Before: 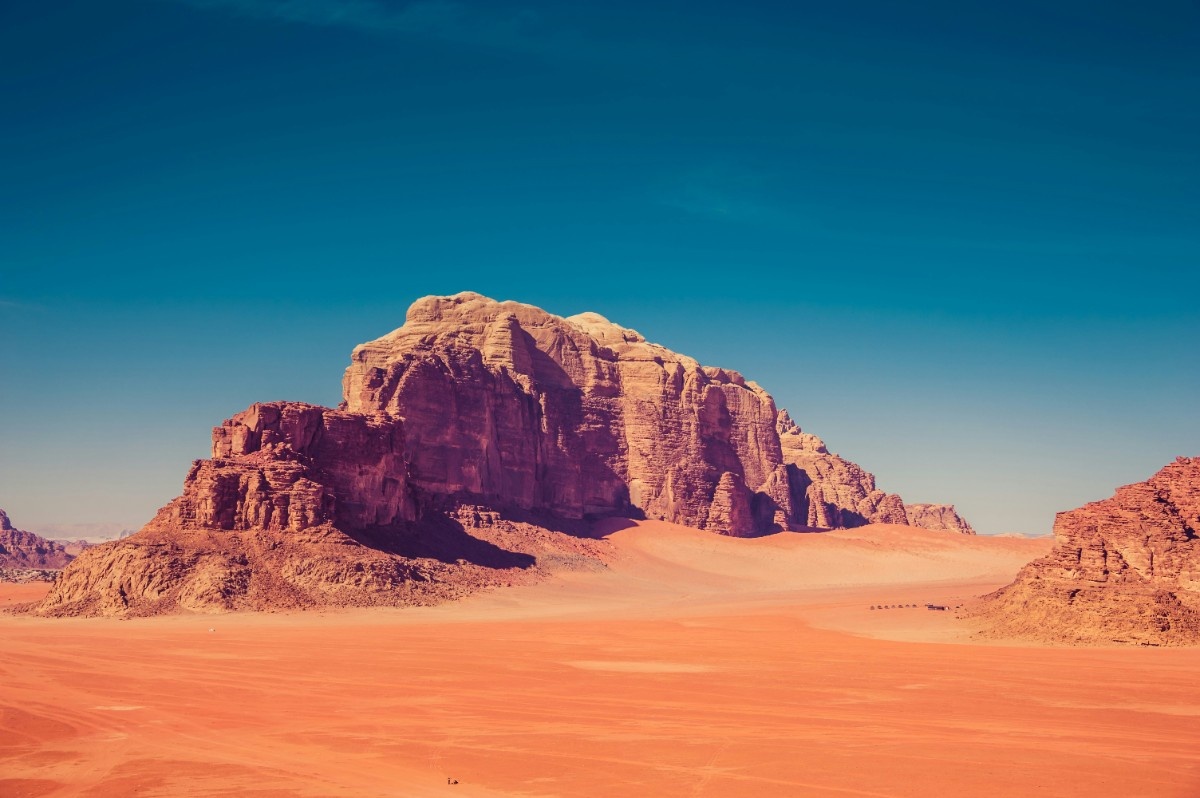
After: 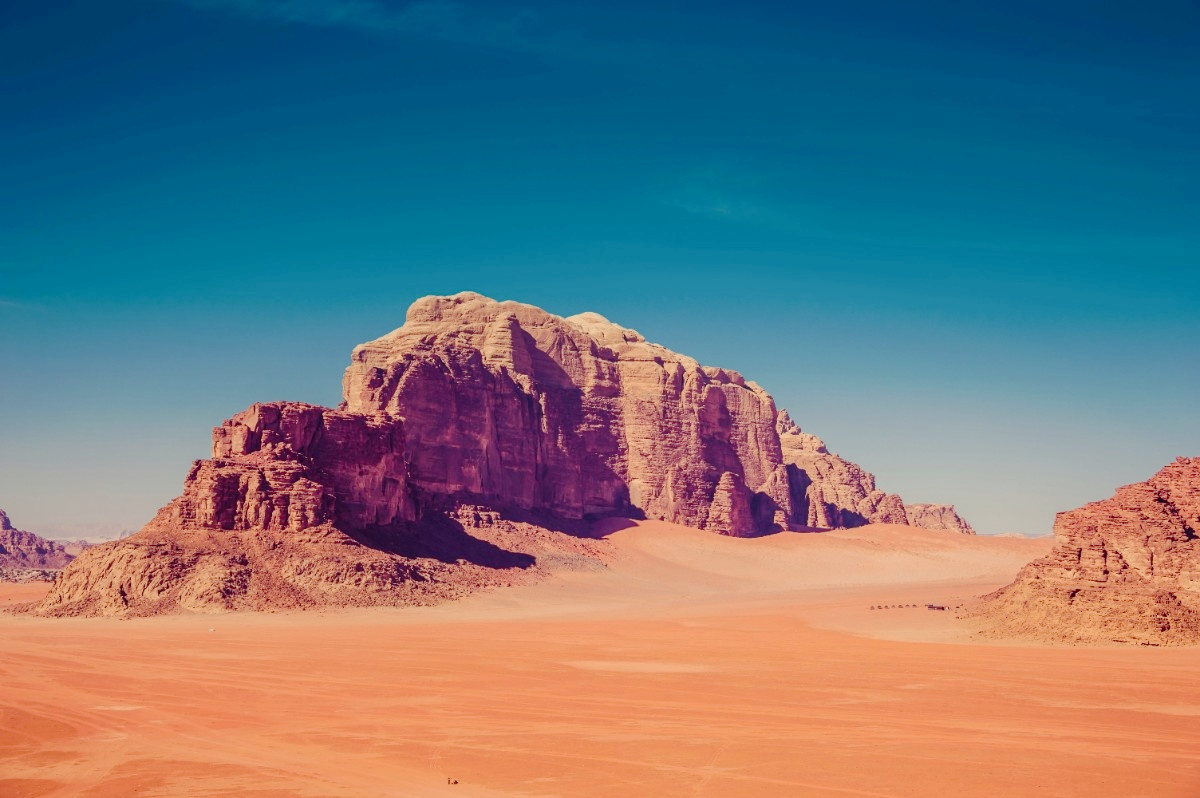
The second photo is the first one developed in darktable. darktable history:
tone curve: curves: ch0 [(0, 0) (0.003, 0.006) (0.011, 0.014) (0.025, 0.024) (0.044, 0.035) (0.069, 0.046) (0.1, 0.074) (0.136, 0.115) (0.177, 0.161) (0.224, 0.226) (0.277, 0.293) (0.335, 0.364) (0.399, 0.441) (0.468, 0.52) (0.543, 0.58) (0.623, 0.657) (0.709, 0.72) (0.801, 0.794) (0.898, 0.883) (1, 1)], preserve colors none
